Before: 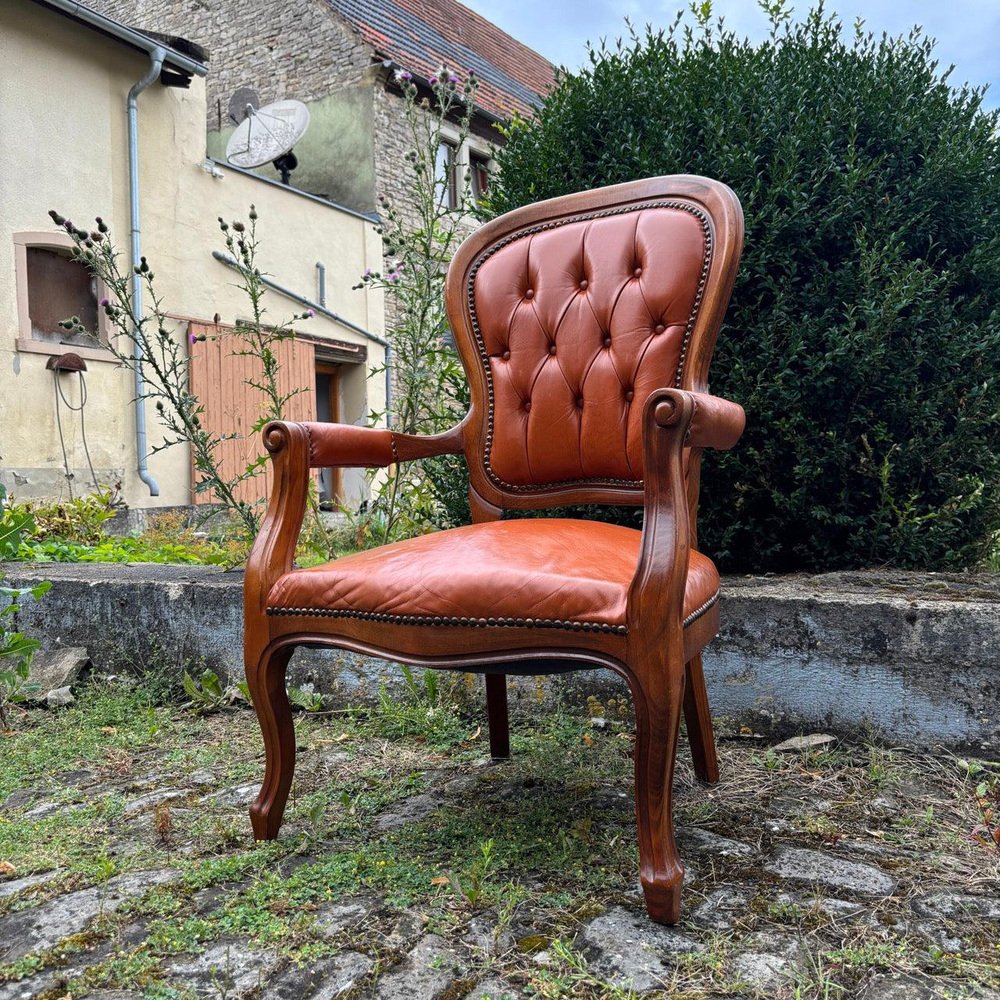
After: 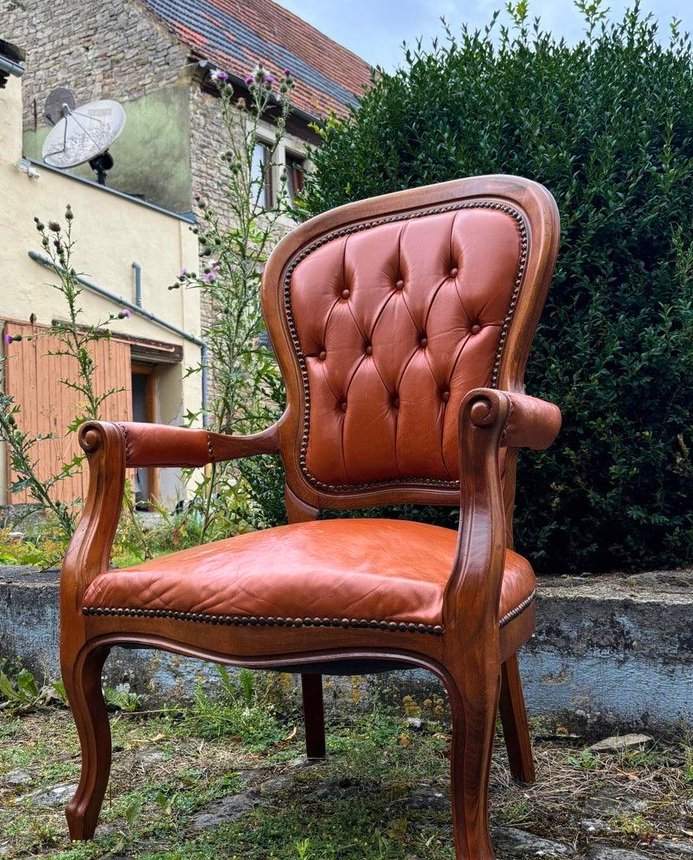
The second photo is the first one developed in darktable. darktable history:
crop: left 18.479%, right 12.2%, bottom 13.971%
velvia: on, module defaults
